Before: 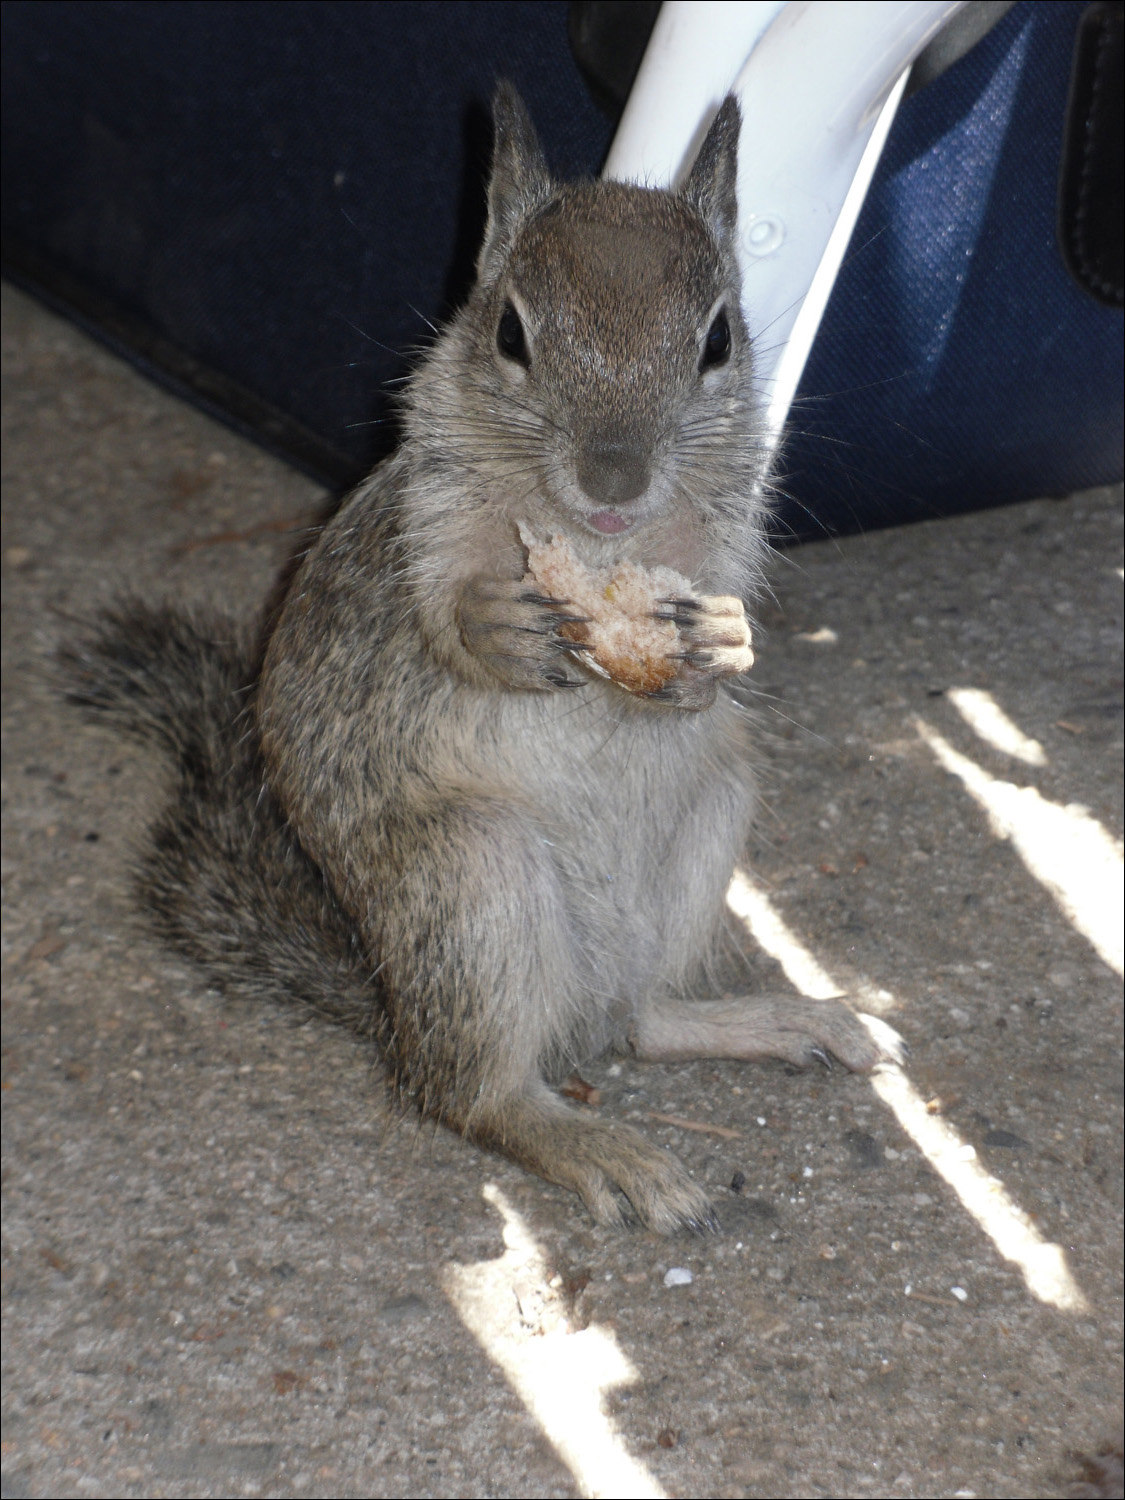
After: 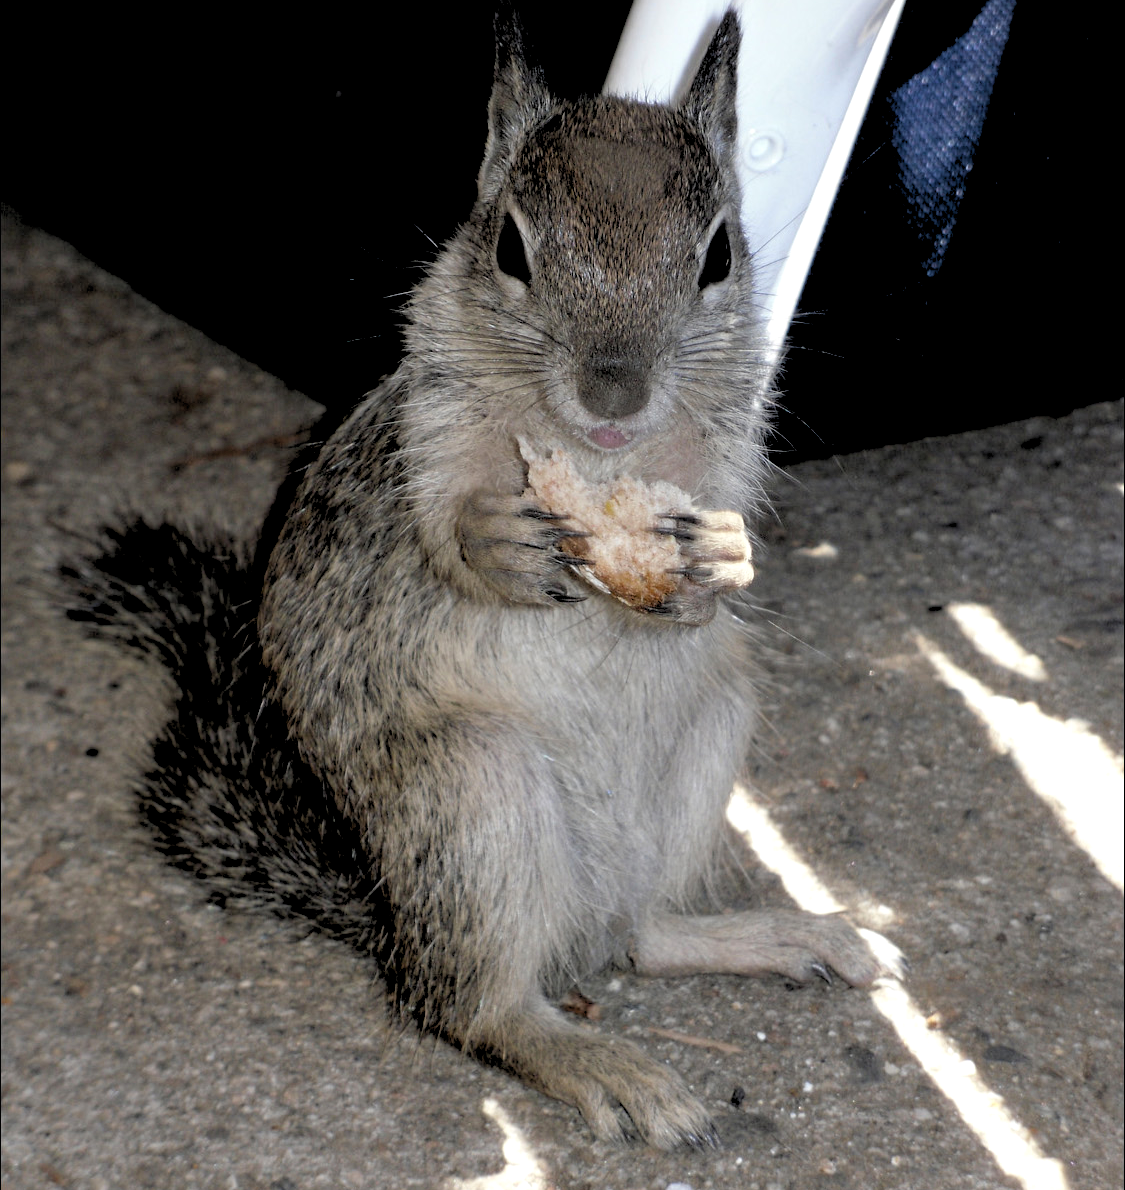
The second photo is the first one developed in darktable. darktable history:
crop and rotate: top 5.667%, bottom 14.937%
exposure: black level correction 0.01, exposure 0.014 EV, compensate highlight preservation false
base curve: exposure shift 0, preserve colors none
rgb levels: levels [[0.029, 0.461, 0.922], [0, 0.5, 1], [0, 0.5, 1]]
